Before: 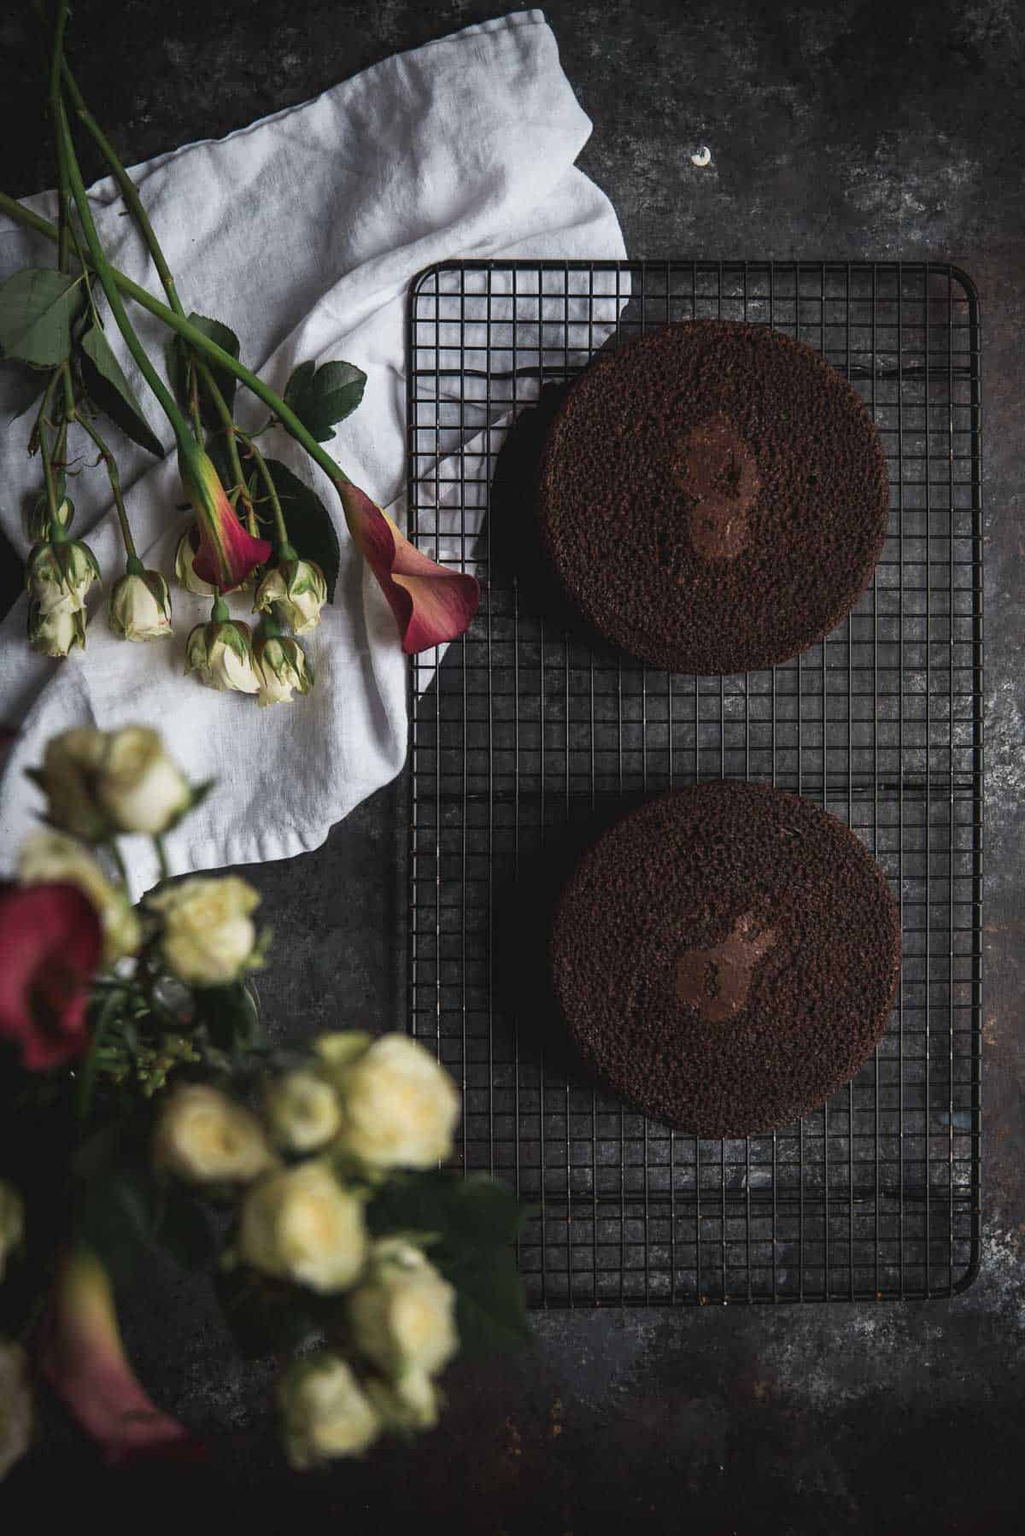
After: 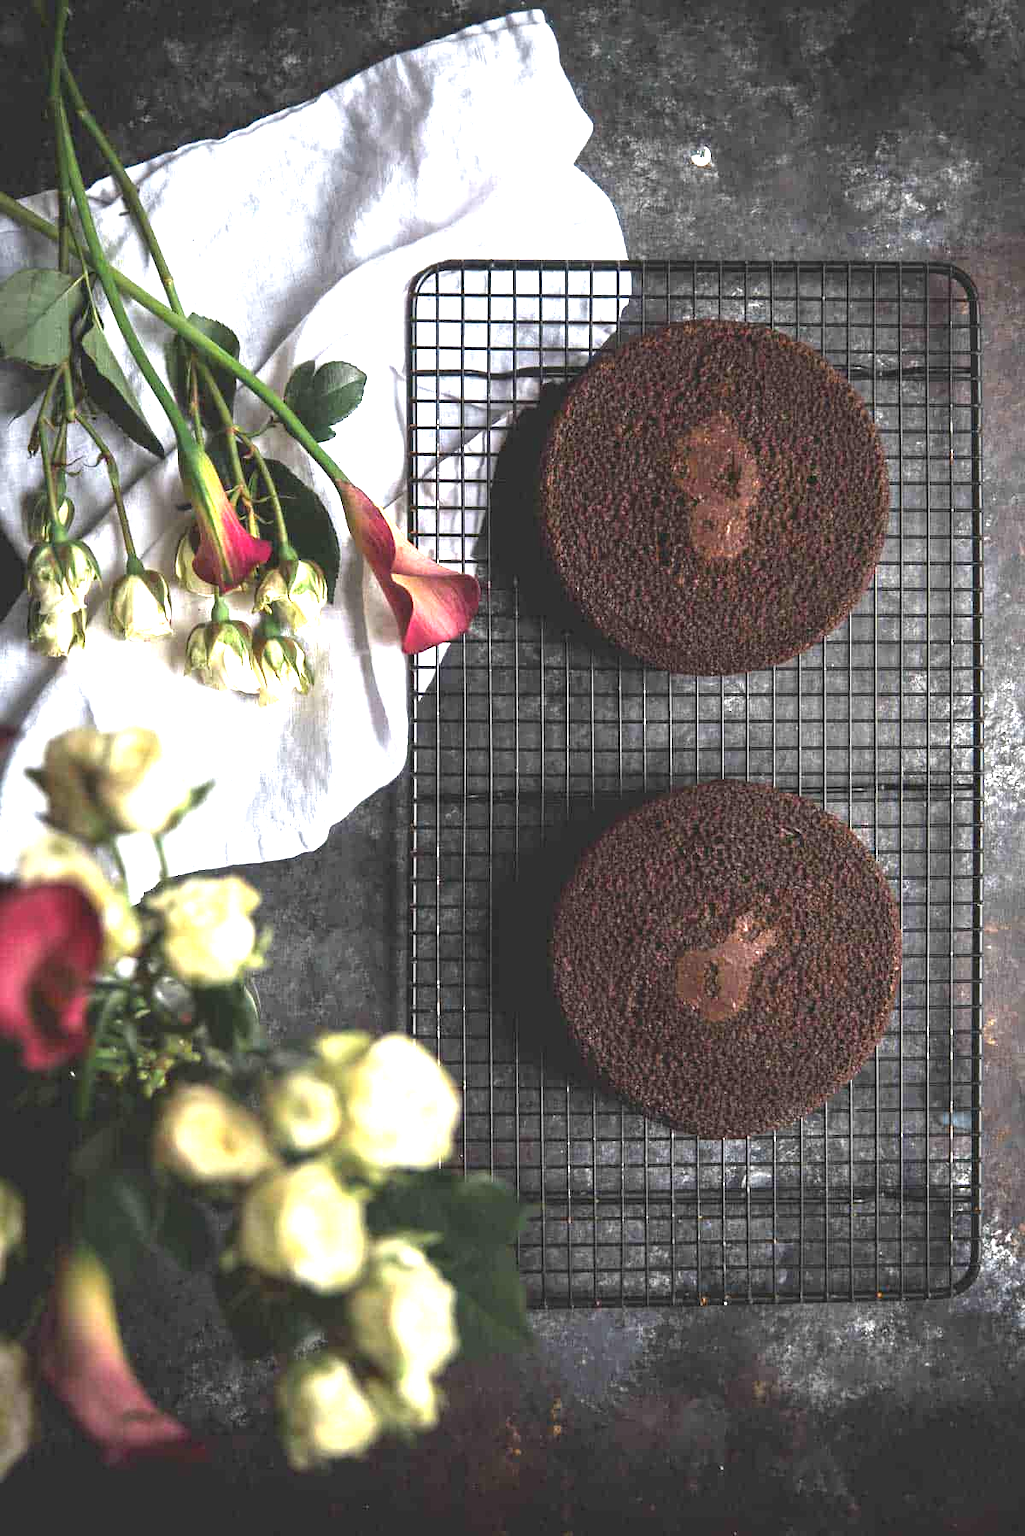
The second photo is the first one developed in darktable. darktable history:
exposure: exposure 1.995 EV, compensate highlight preservation false
